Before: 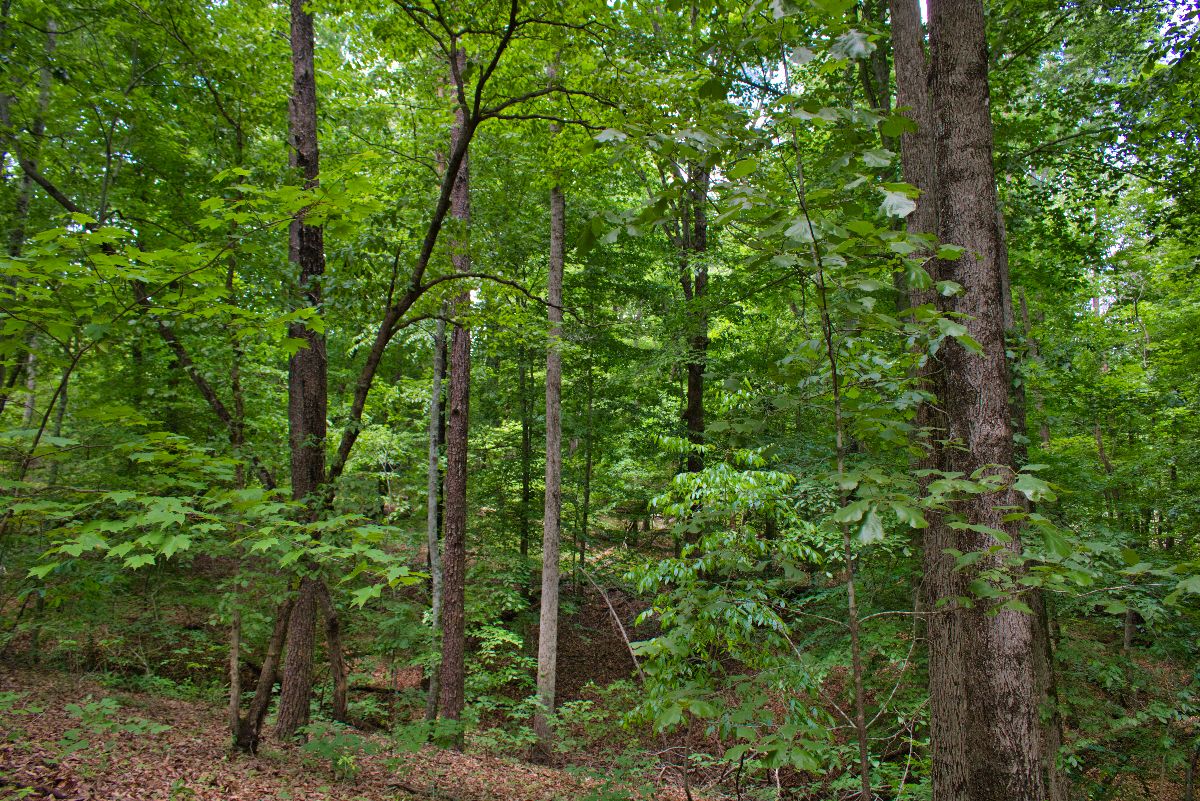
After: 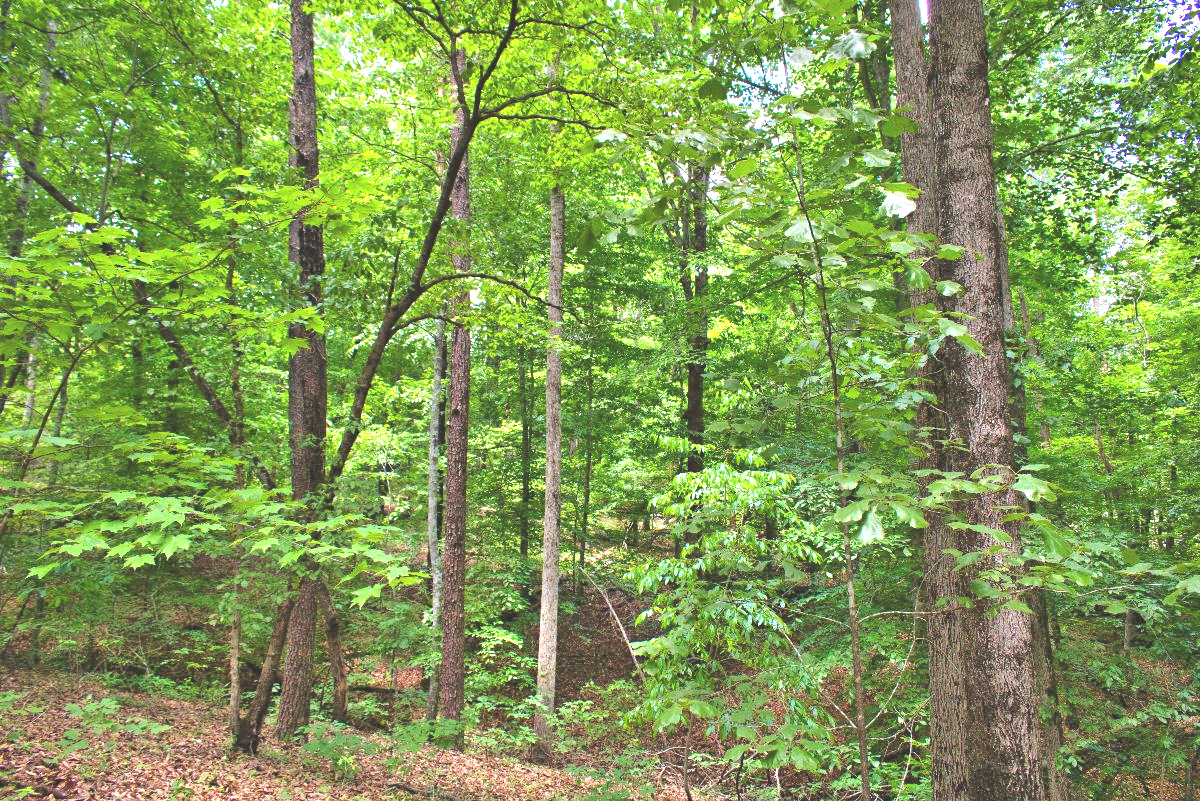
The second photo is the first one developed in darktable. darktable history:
exposure: black level correction -0.009, exposure 0.067 EV, compensate exposure bias true, compensate highlight preservation false
